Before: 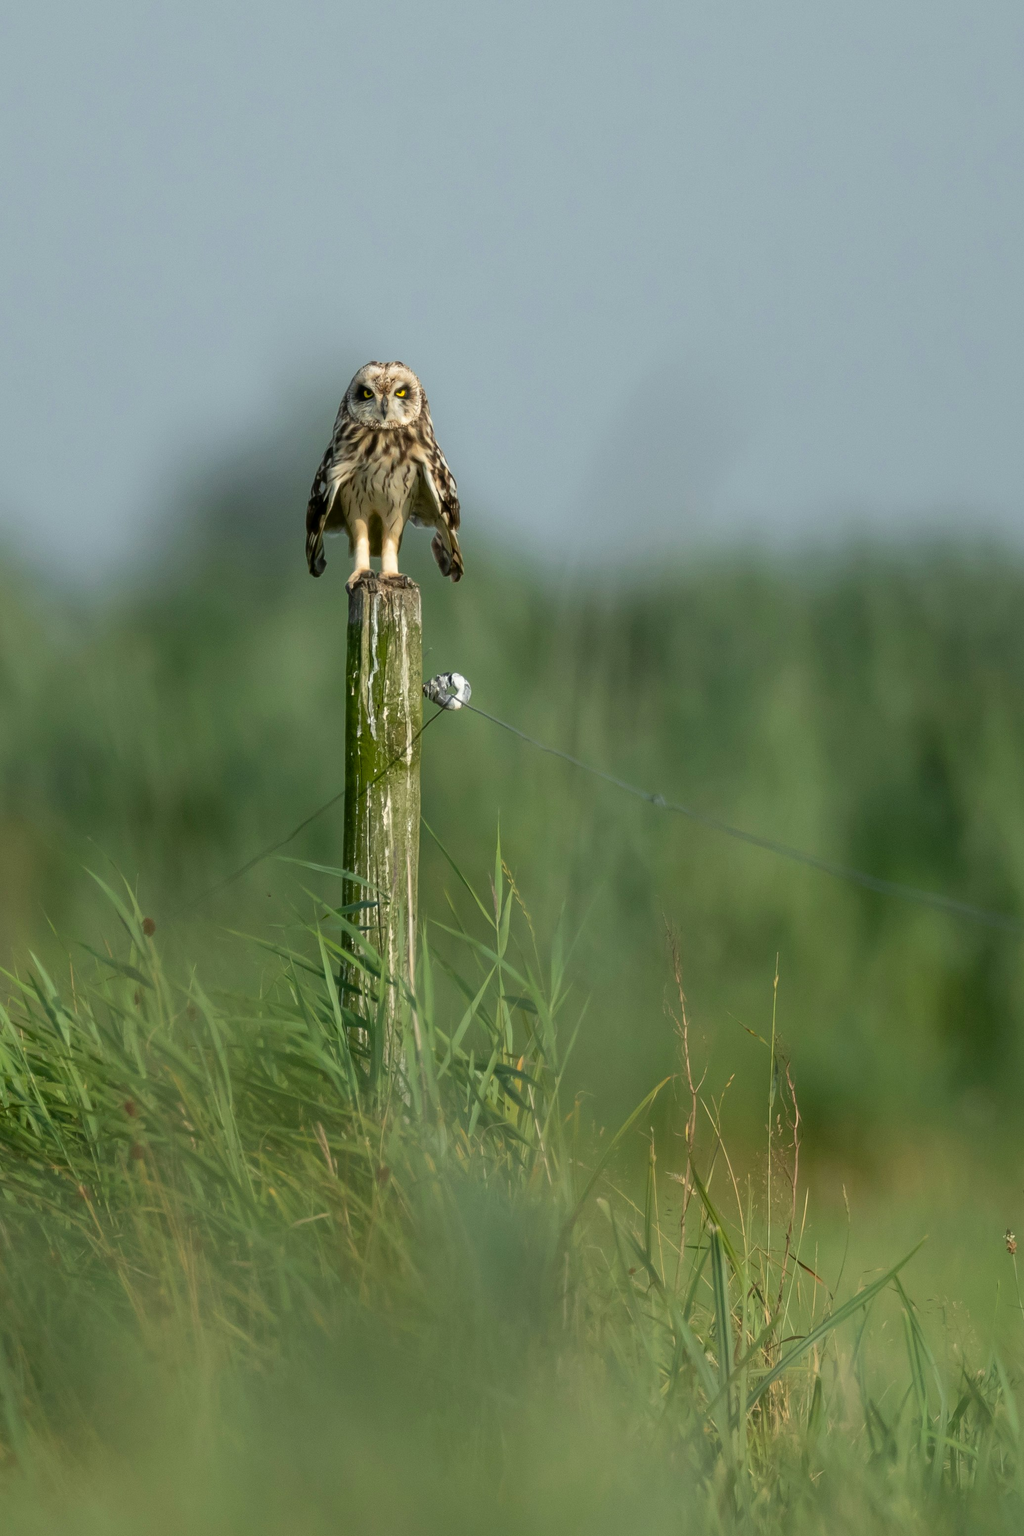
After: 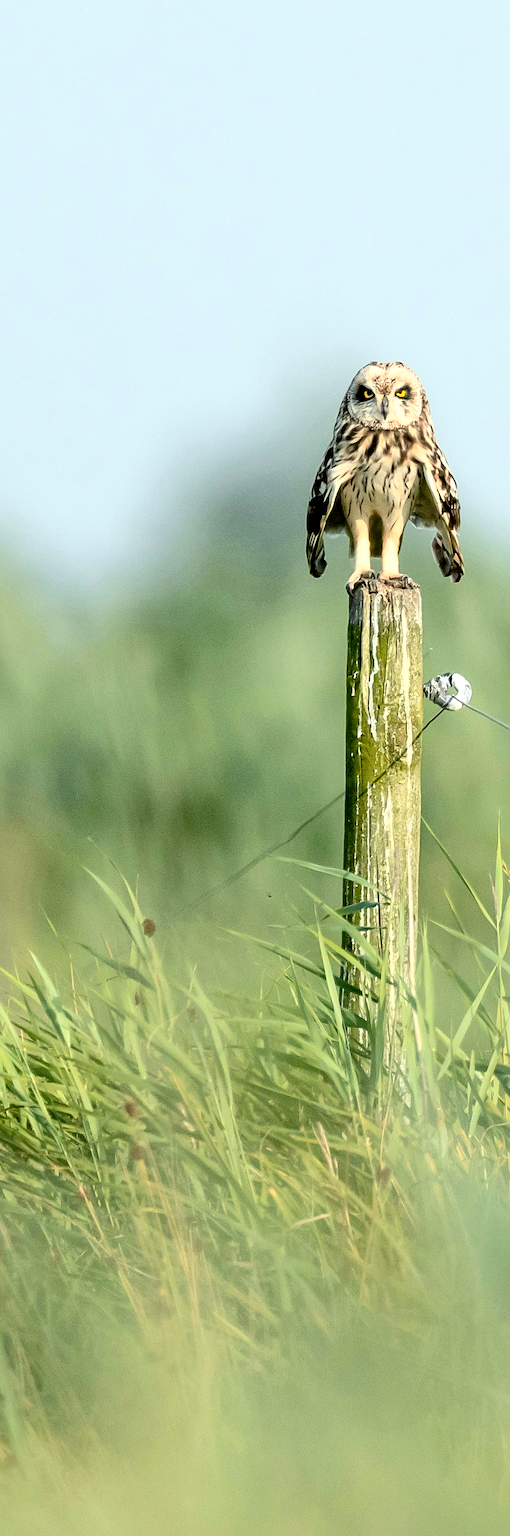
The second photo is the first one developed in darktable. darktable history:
local contrast: mode bilateral grid, contrast 20, coarseness 51, detail 119%, midtone range 0.2
contrast brightness saturation: brightness 0.118
crop and rotate: left 0.016%, top 0%, right 50.172%
exposure: black level correction 0.005, exposure 0.284 EV, compensate highlight preservation false
sharpen: on, module defaults
color zones: curves: ch1 [(0.239, 0.552) (0.75, 0.5)]; ch2 [(0.25, 0.462) (0.749, 0.457)]
tone curve: curves: ch0 [(0, 0) (0.003, 0.003) (0.011, 0.009) (0.025, 0.022) (0.044, 0.037) (0.069, 0.051) (0.1, 0.079) (0.136, 0.114) (0.177, 0.152) (0.224, 0.212) (0.277, 0.281) (0.335, 0.358) (0.399, 0.459) (0.468, 0.573) (0.543, 0.684) (0.623, 0.779) (0.709, 0.866) (0.801, 0.949) (0.898, 0.98) (1, 1)], color space Lab, independent channels, preserve colors none
color balance rgb: shadows lift › chroma 2.044%, shadows lift › hue 217.74°, perceptual saturation grading › global saturation 3.436%
